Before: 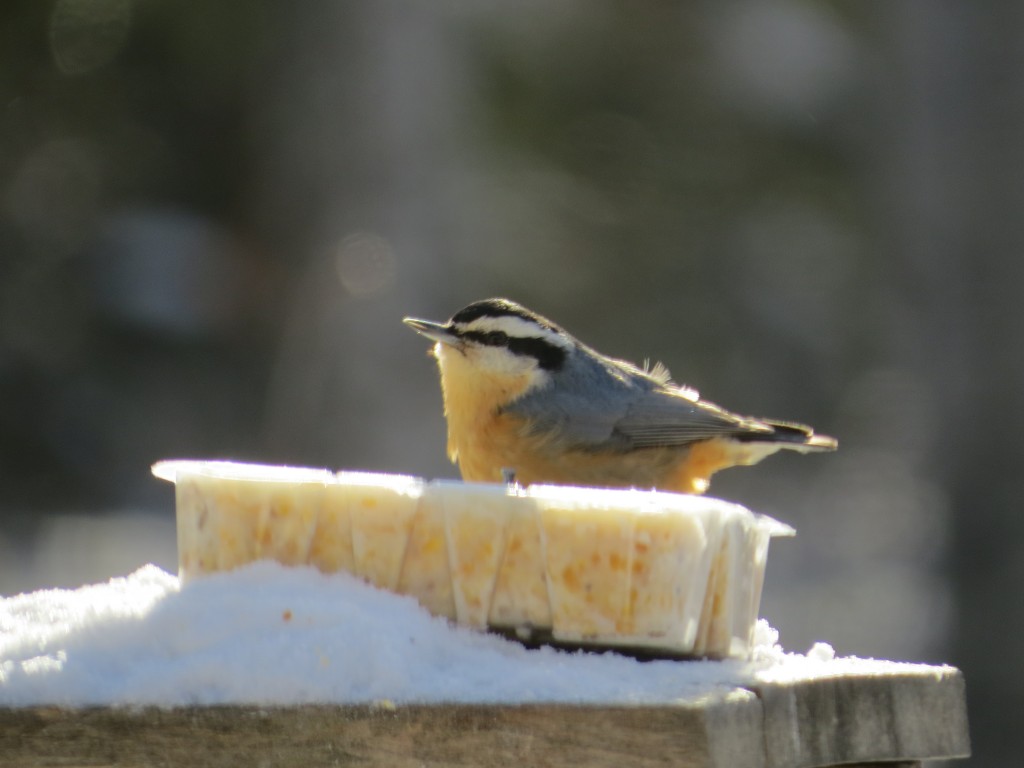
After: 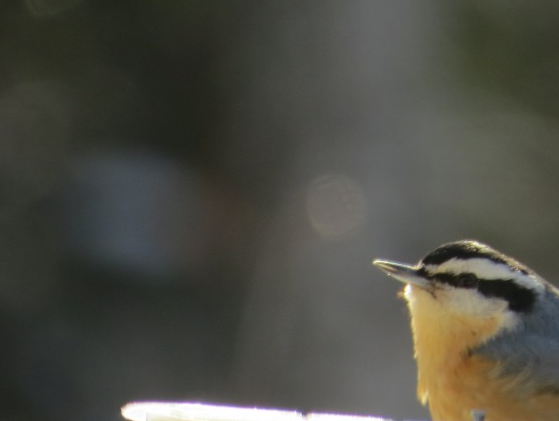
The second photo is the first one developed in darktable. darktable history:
crop and rotate: left 3.025%, top 7.663%, right 42.311%, bottom 37.45%
